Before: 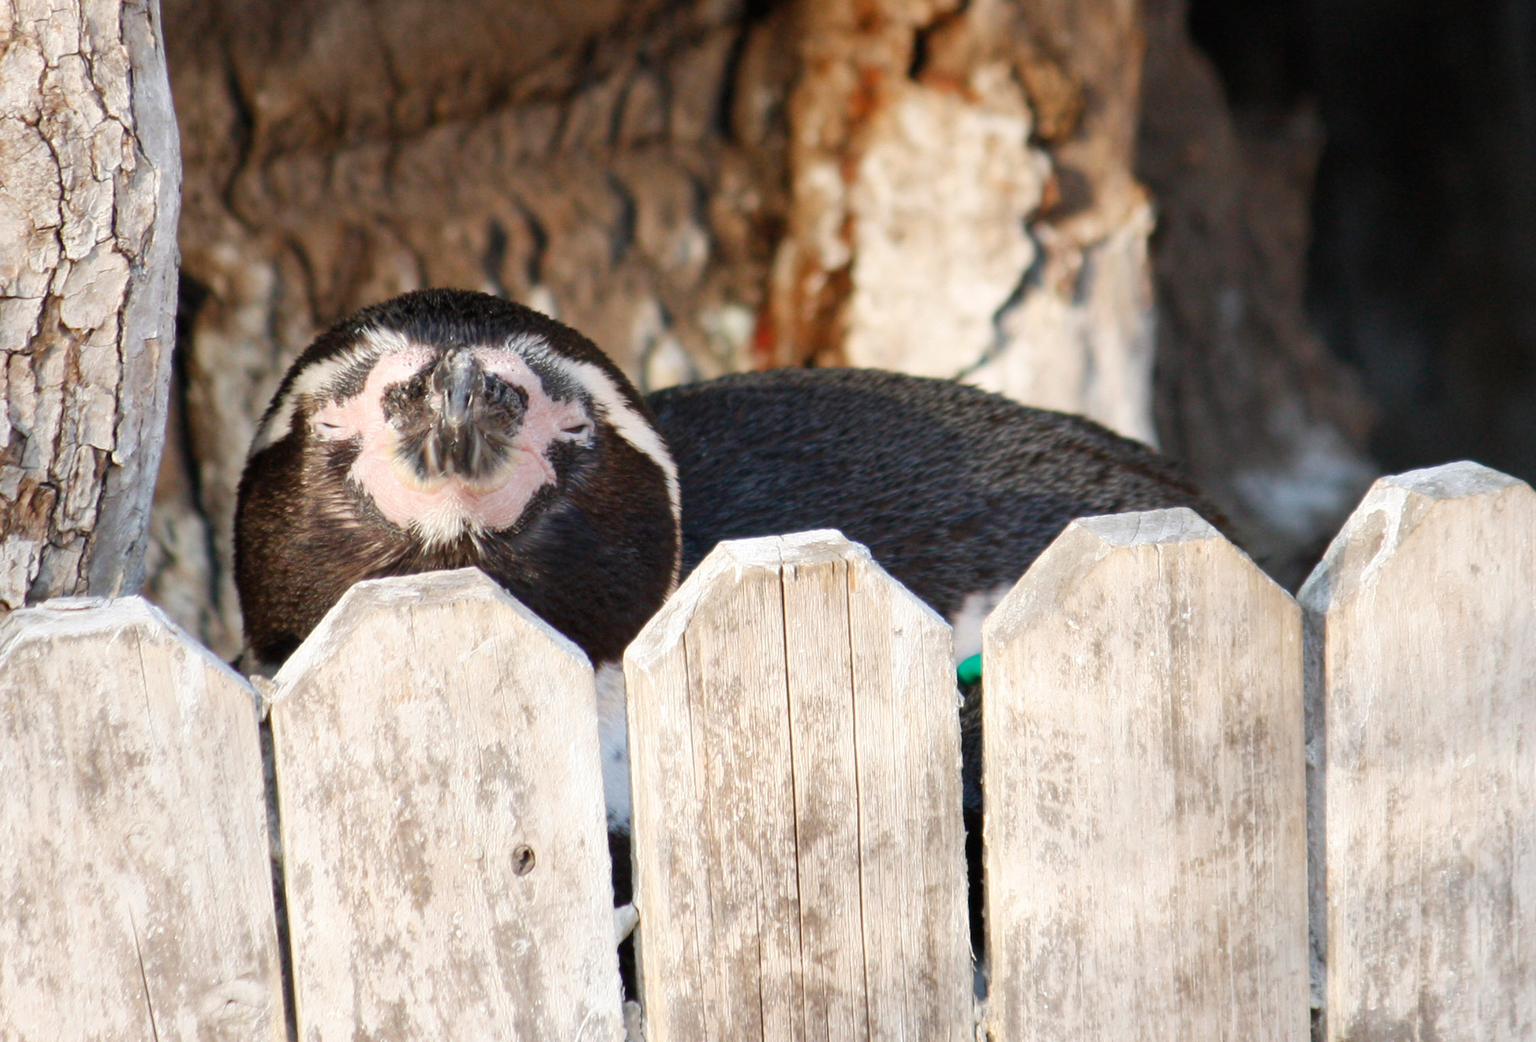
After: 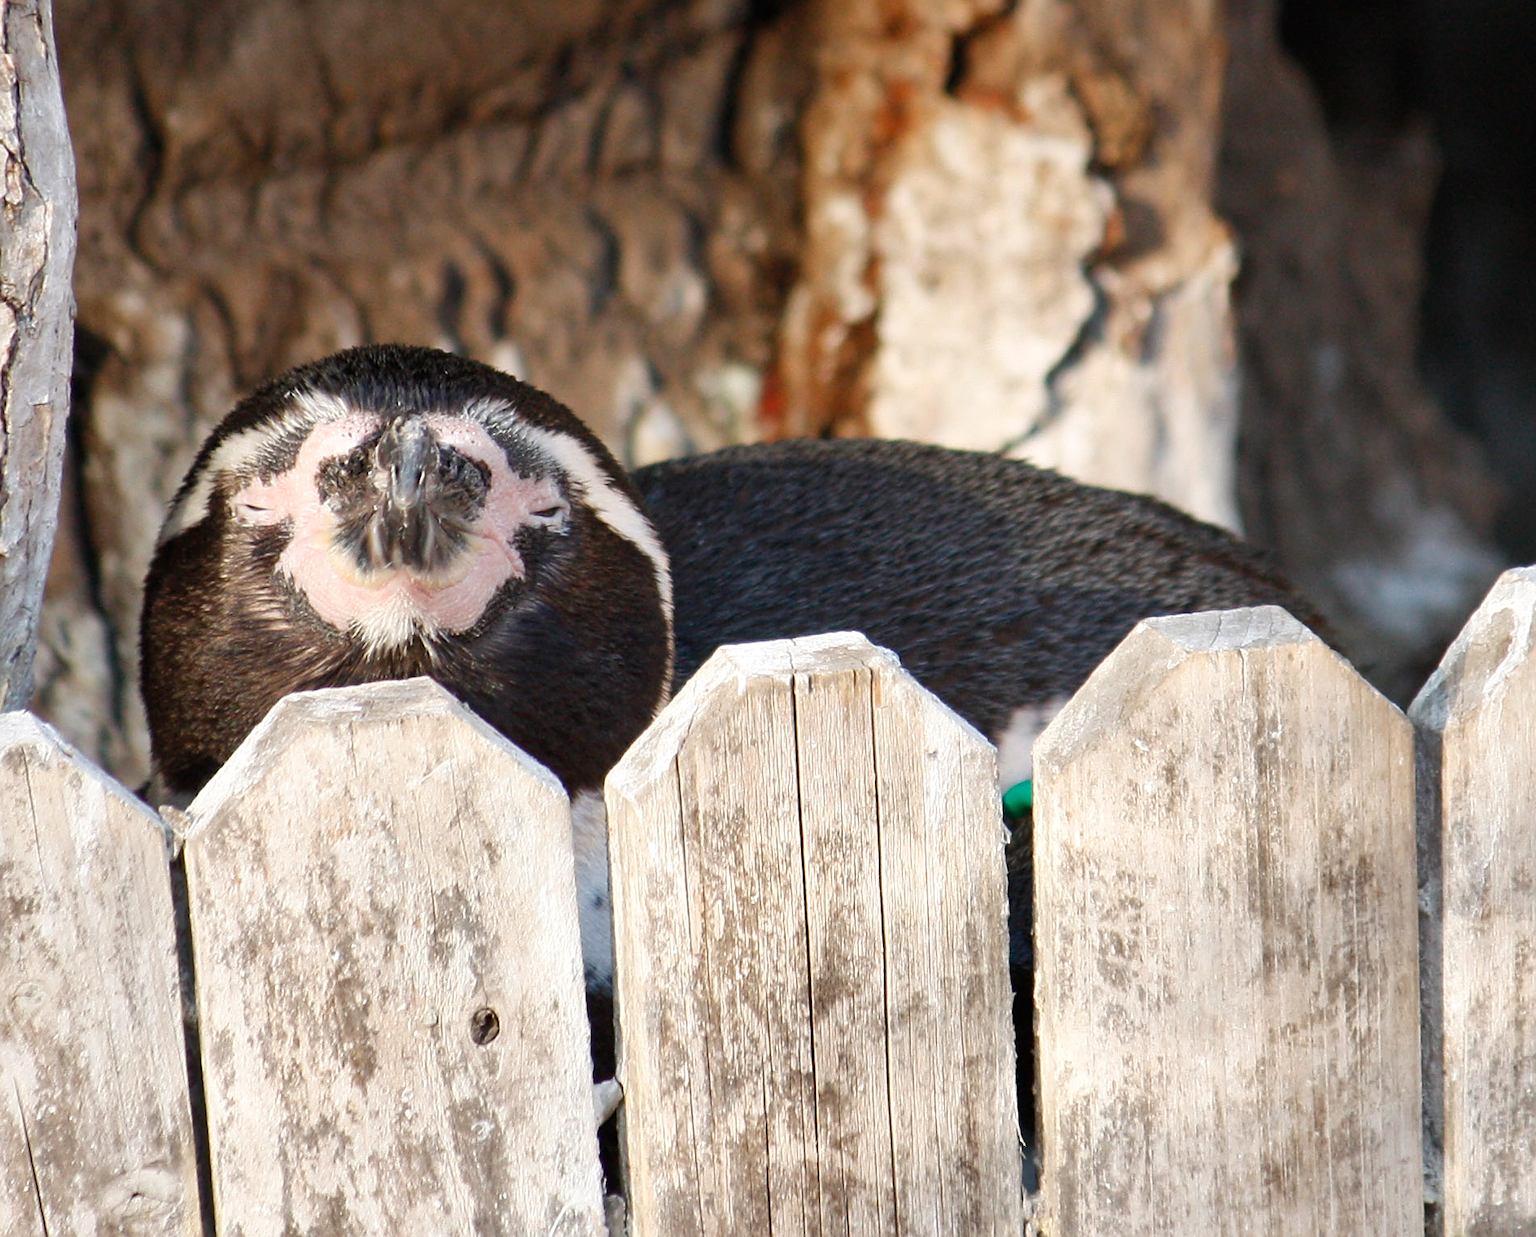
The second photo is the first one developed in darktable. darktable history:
sharpen: on, module defaults
crop: left 7.598%, right 7.873%
shadows and highlights: shadows 12, white point adjustment 1.2, soften with gaussian
